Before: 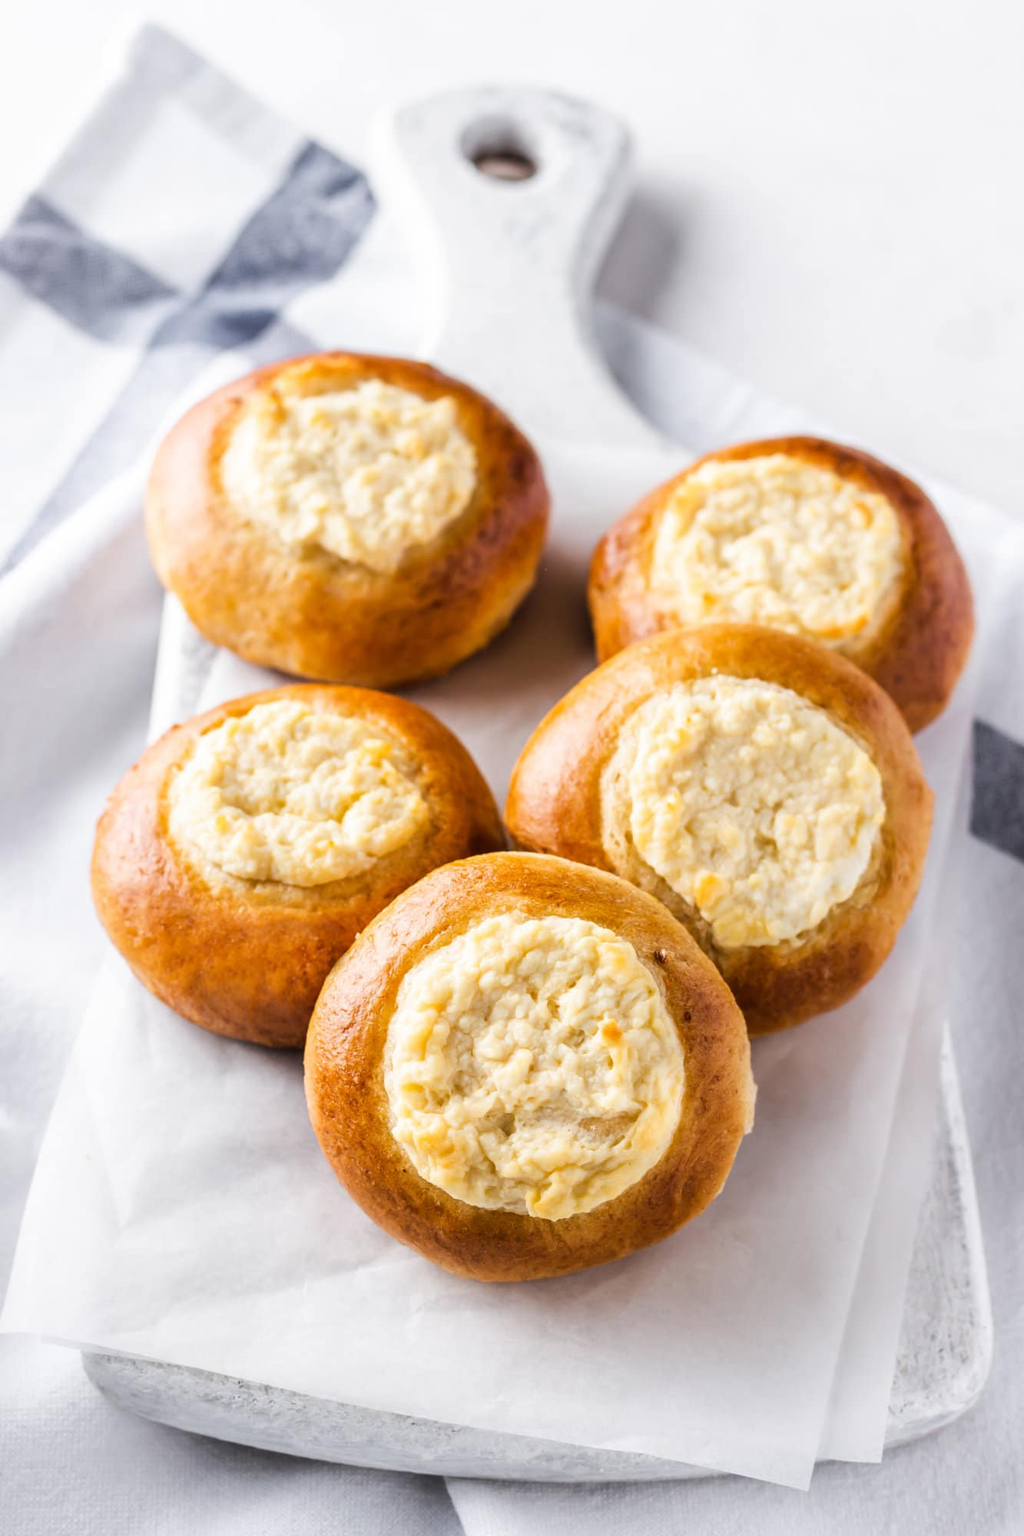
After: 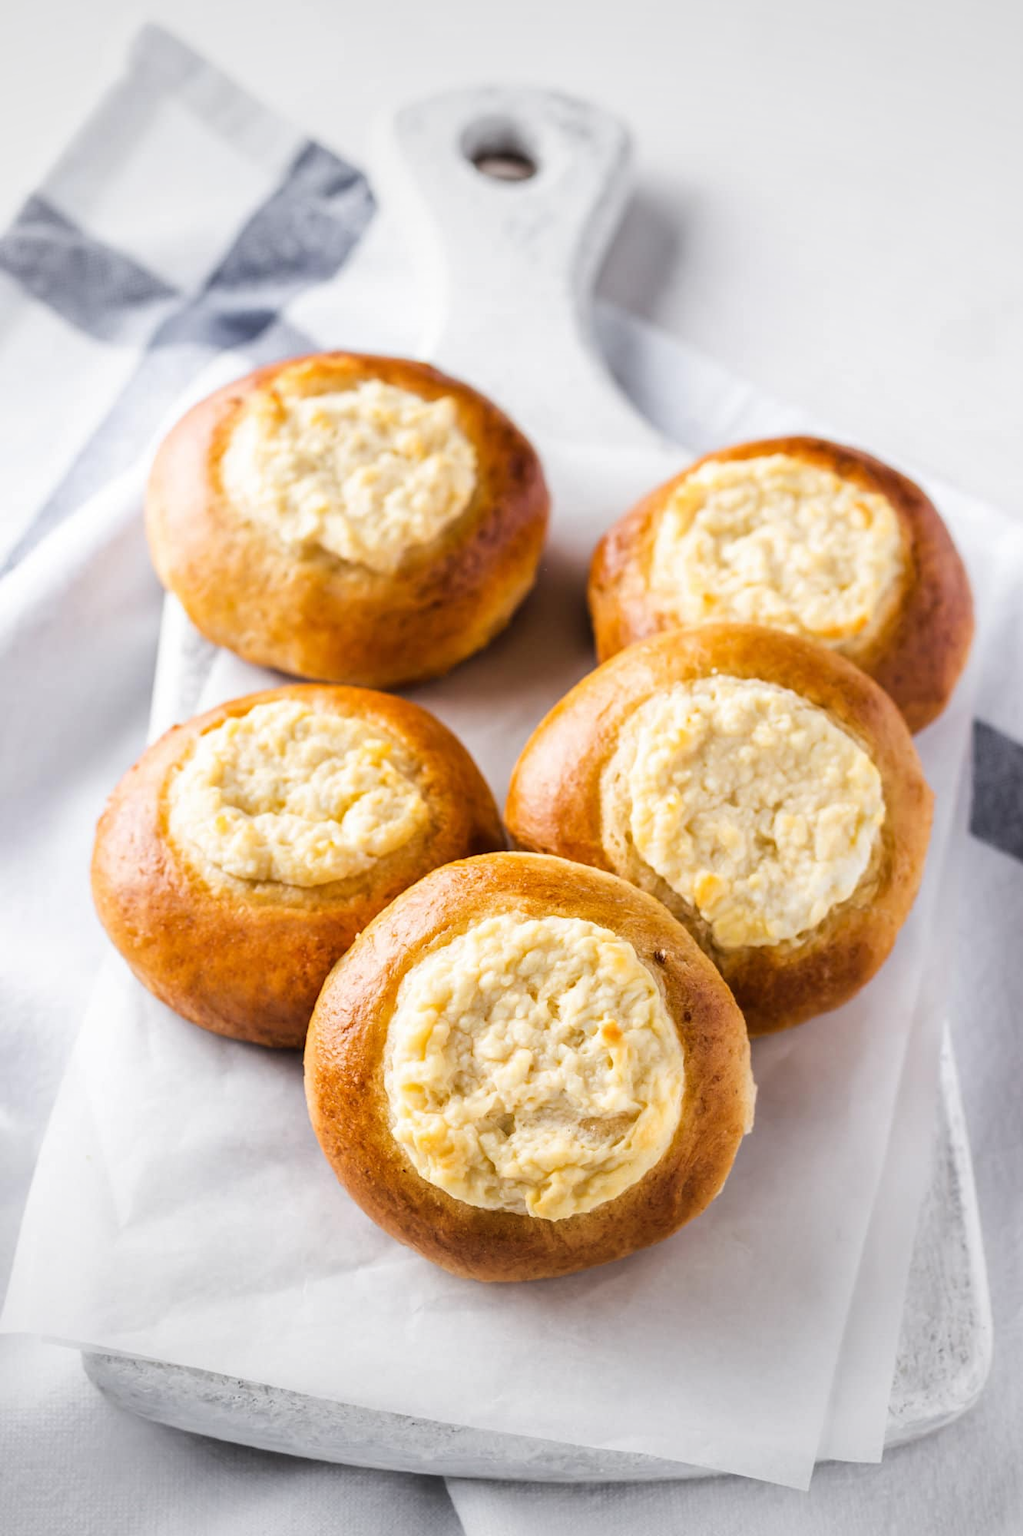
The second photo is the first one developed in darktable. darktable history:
vignetting: fall-off radius 99.24%, brightness -0.27, width/height ratio 1.336
